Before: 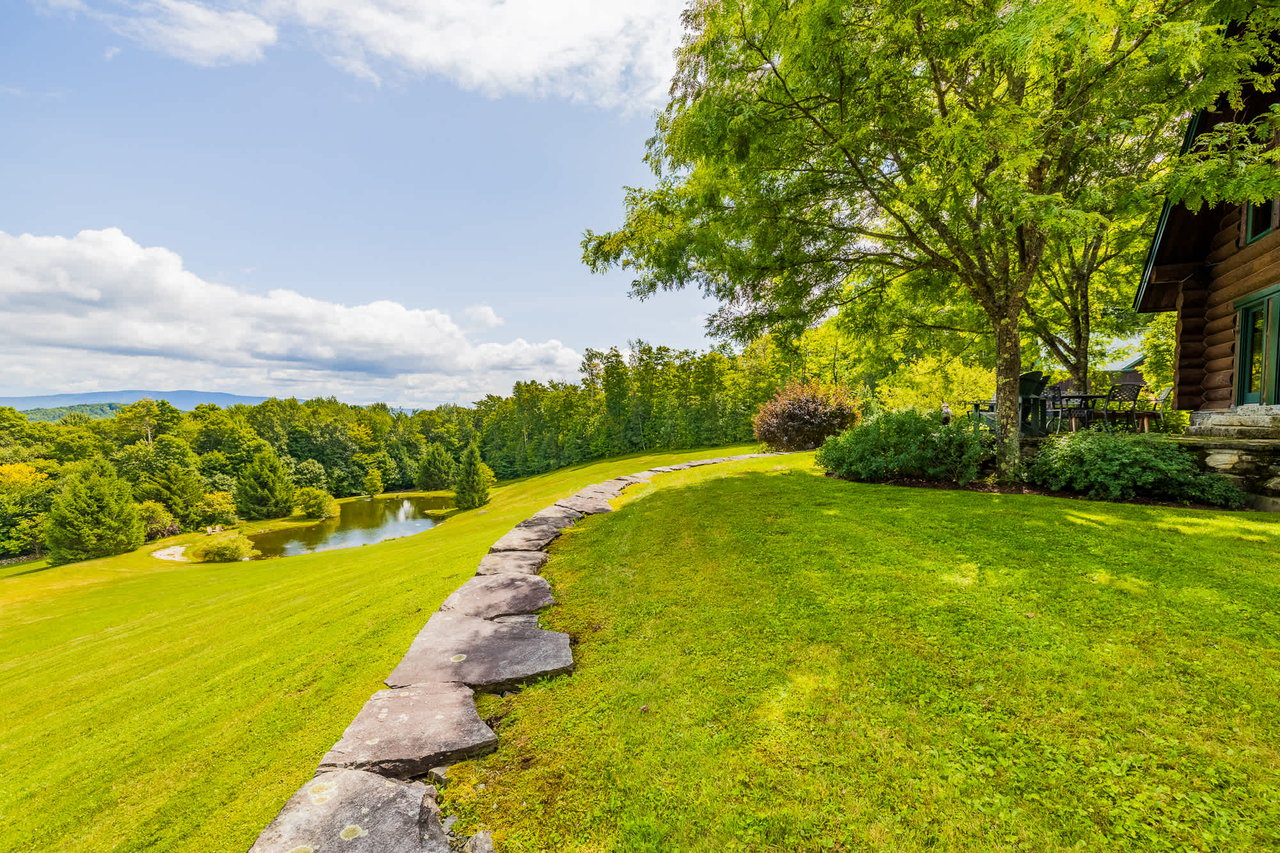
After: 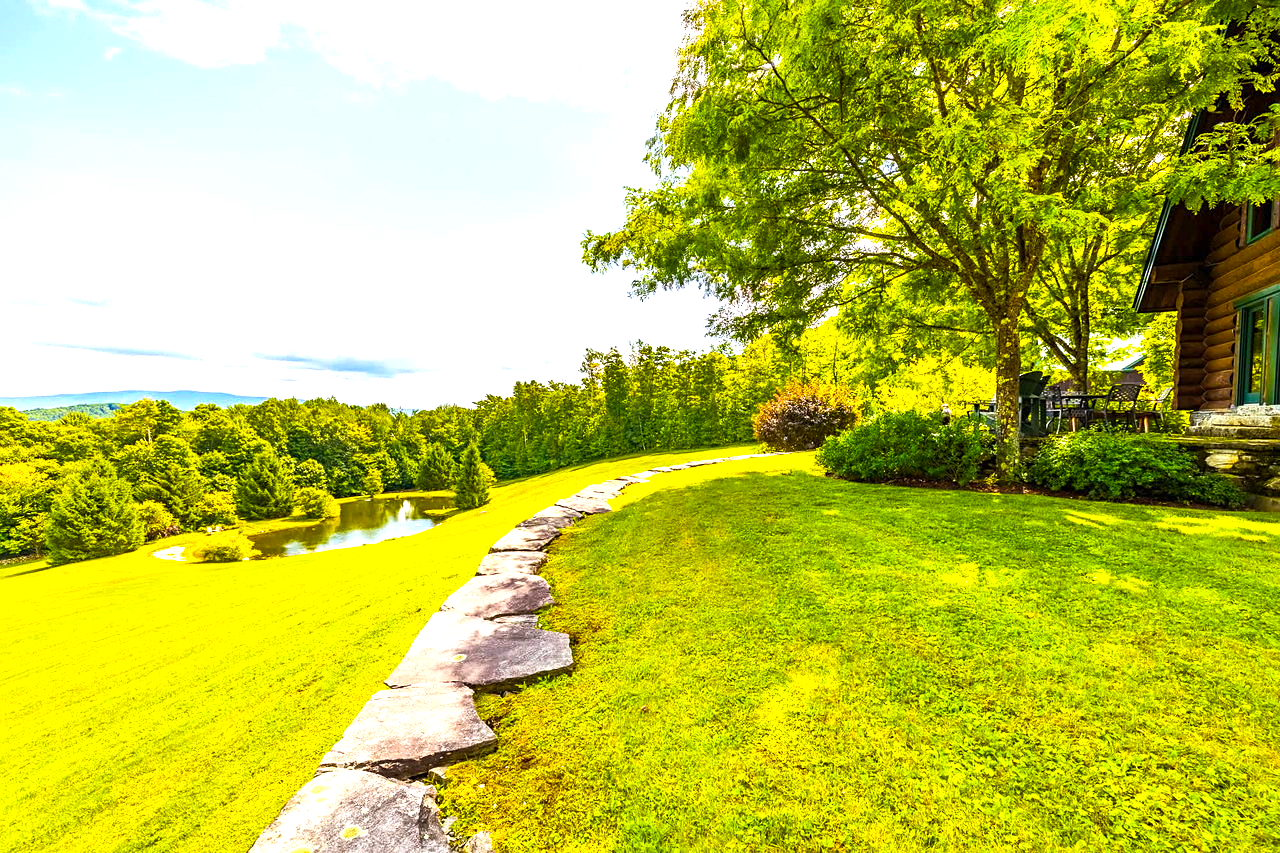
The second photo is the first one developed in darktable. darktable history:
contrast brightness saturation: saturation -0.046
sharpen: amount 0.216
color balance rgb: power › luminance 1.221%, power › chroma 0.405%, power › hue 32.19°, linear chroma grading › global chroma 9.684%, perceptual saturation grading › global saturation 28.969%, perceptual saturation grading › mid-tones 12.504%, perceptual saturation grading › shadows 10.102%, perceptual brilliance grading › highlights 46.753%, perceptual brilliance grading › mid-tones 22.494%, perceptual brilliance grading › shadows -6.555%, contrast -19.57%
